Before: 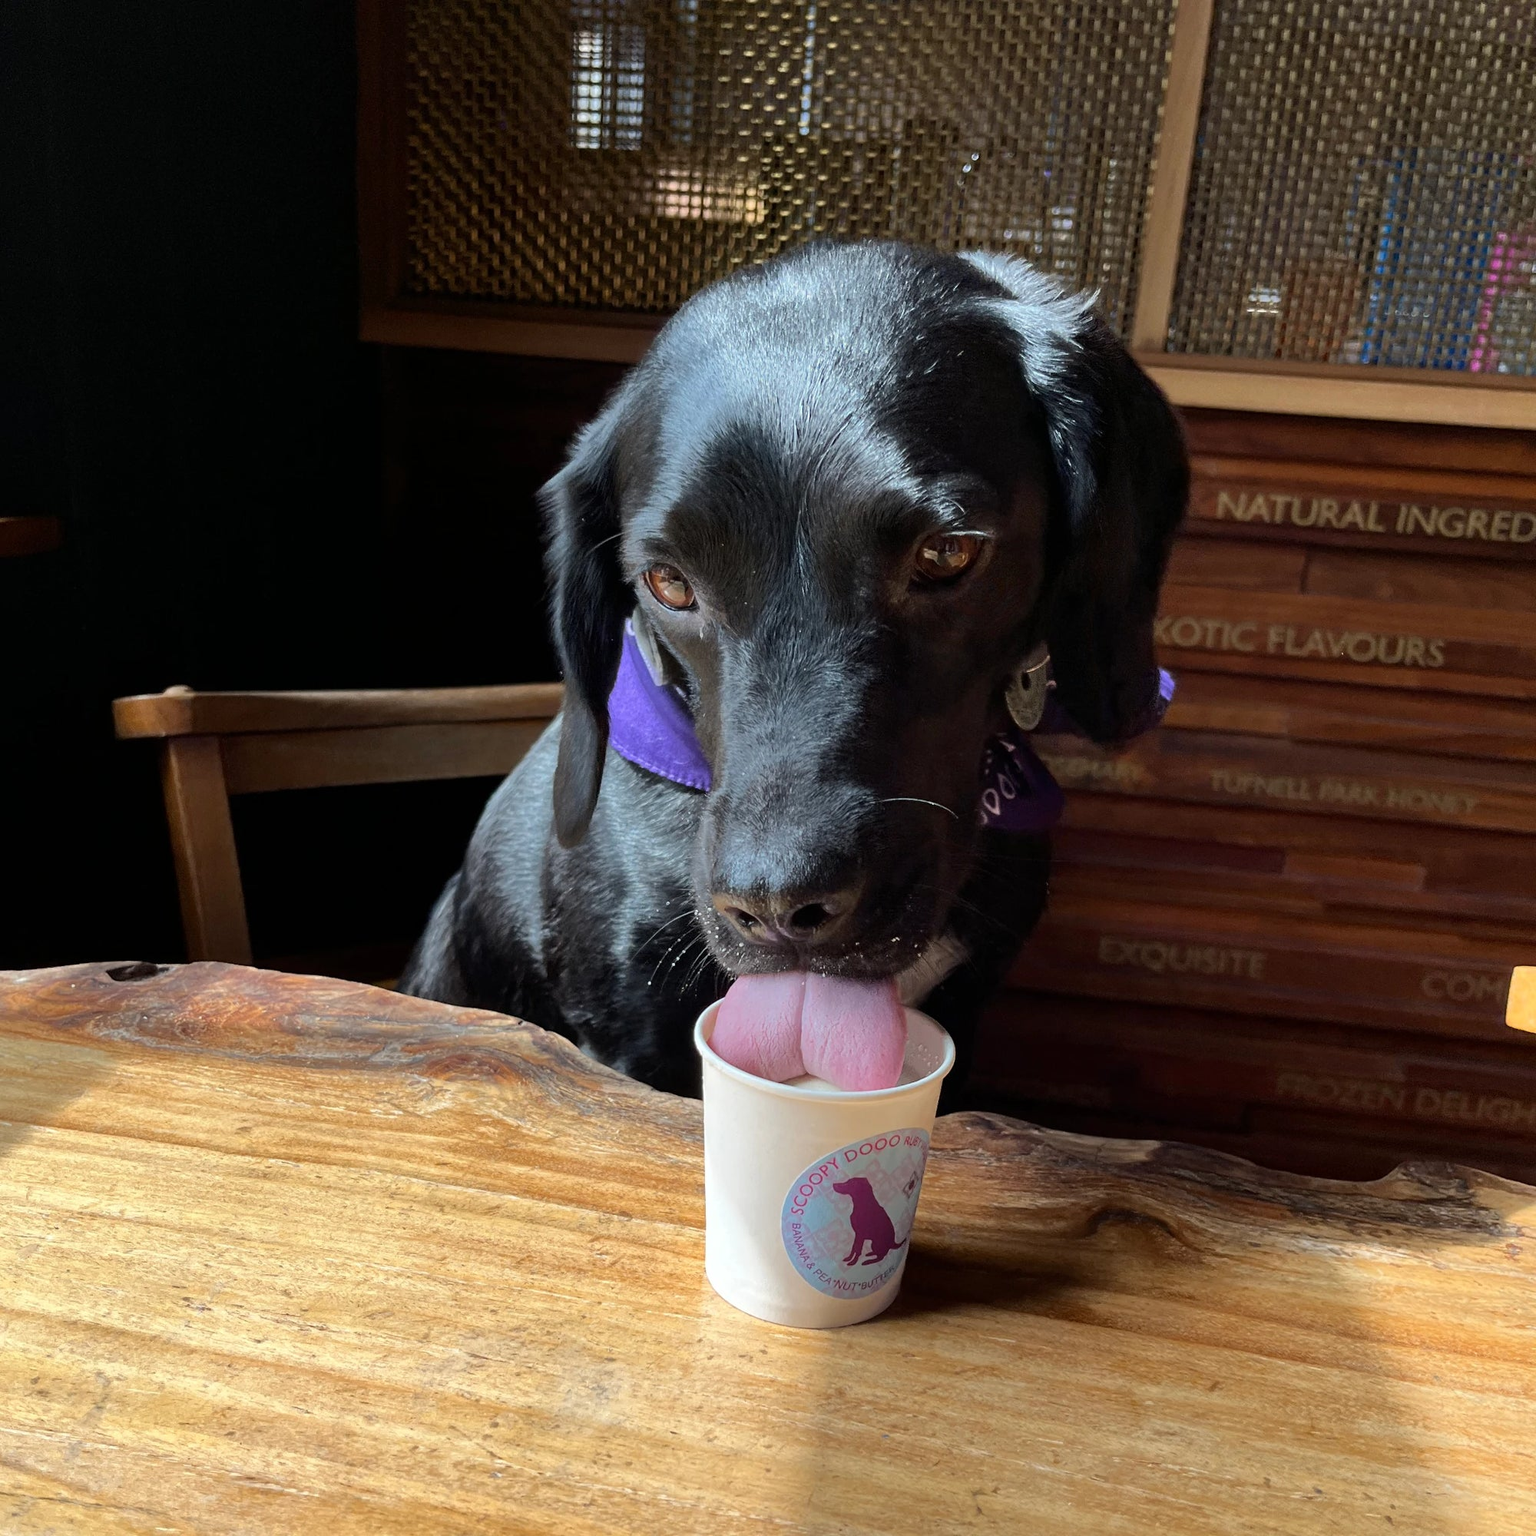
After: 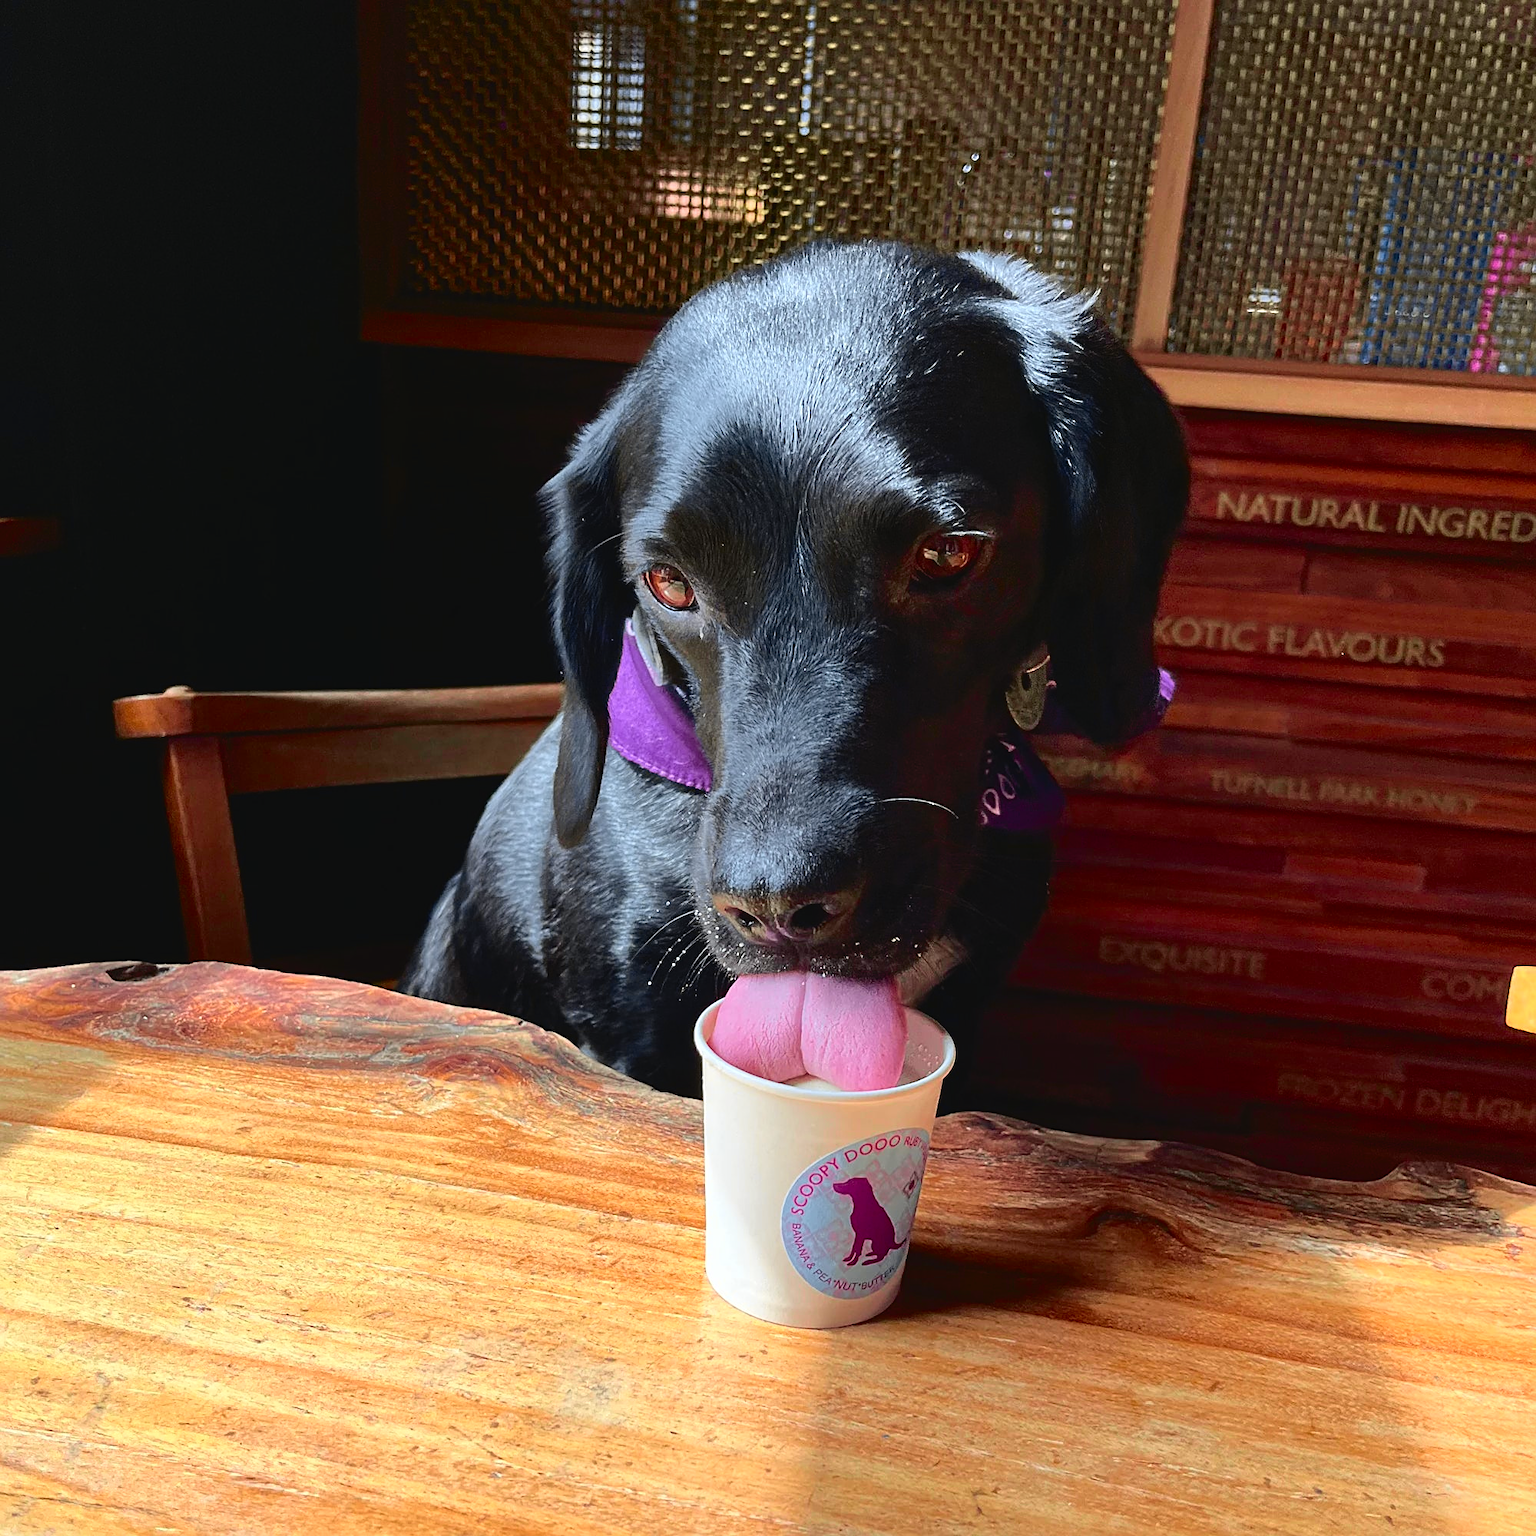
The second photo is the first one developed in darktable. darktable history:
sharpen: on, module defaults
tone curve: curves: ch0 [(0, 0.036) (0.119, 0.115) (0.466, 0.498) (0.715, 0.767) (0.817, 0.865) (1, 0.998)]; ch1 [(0, 0) (0.377, 0.416) (0.44, 0.461) (0.487, 0.49) (0.514, 0.517) (0.536, 0.577) (0.66, 0.724) (1, 1)]; ch2 [(0, 0) (0.38, 0.405) (0.463, 0.443) (0.492, 0.486) (0.526, 0.541) (0.578, 0.598) (0.653, 0.698) (1, 1)], color space Lab, independent channels, preserve colors none
